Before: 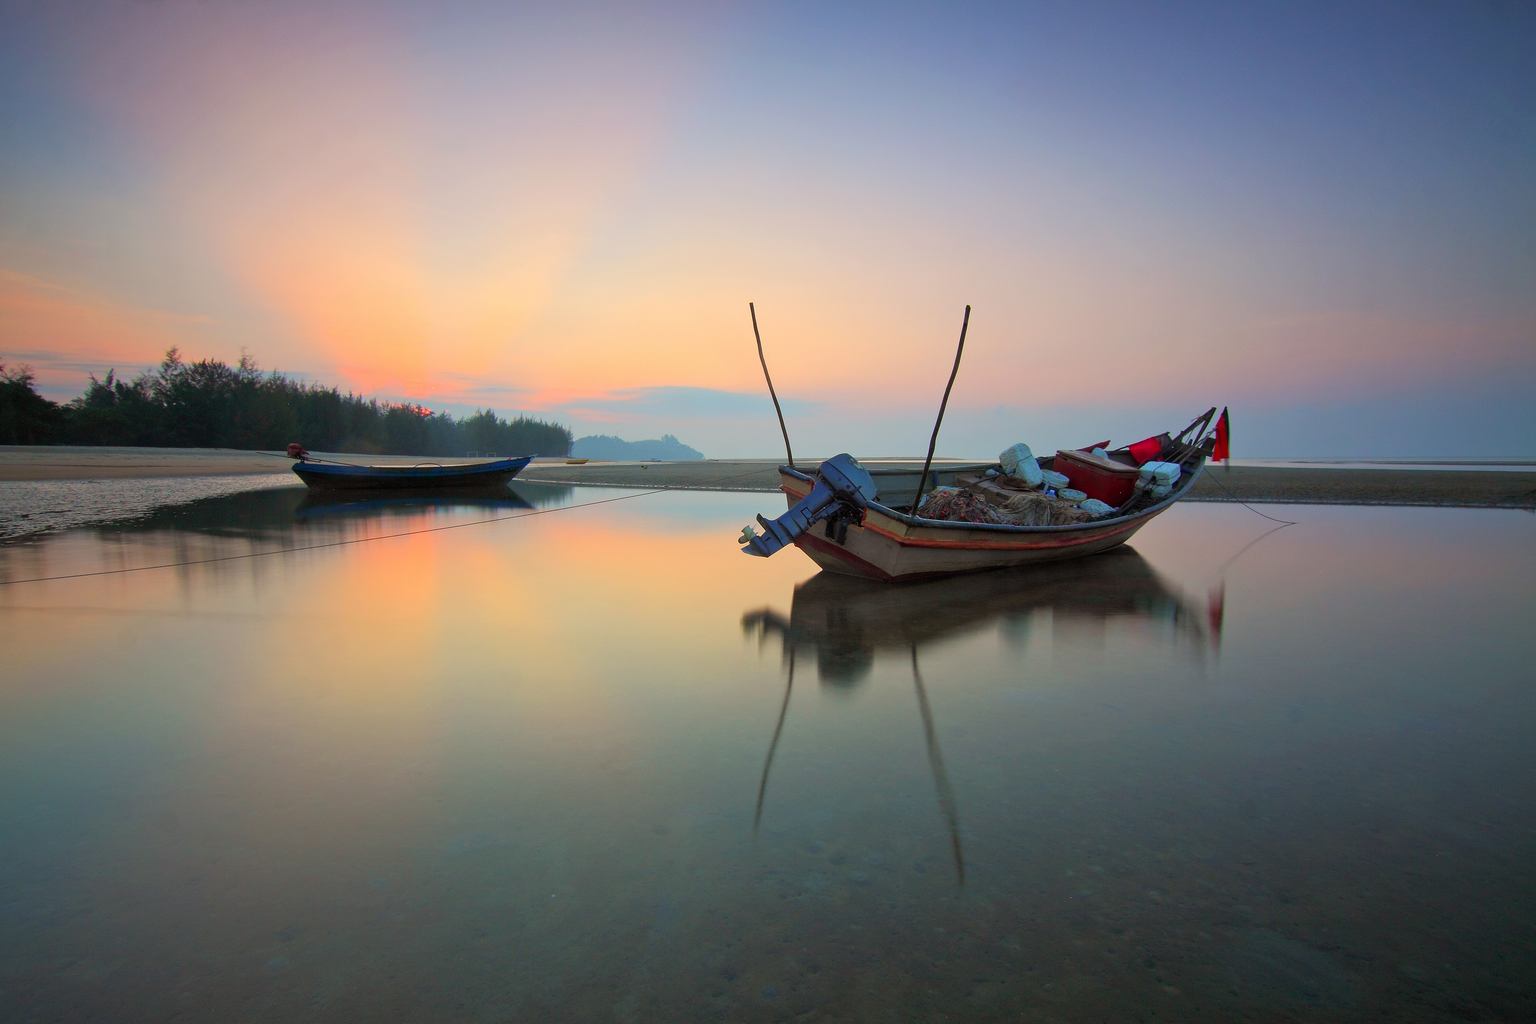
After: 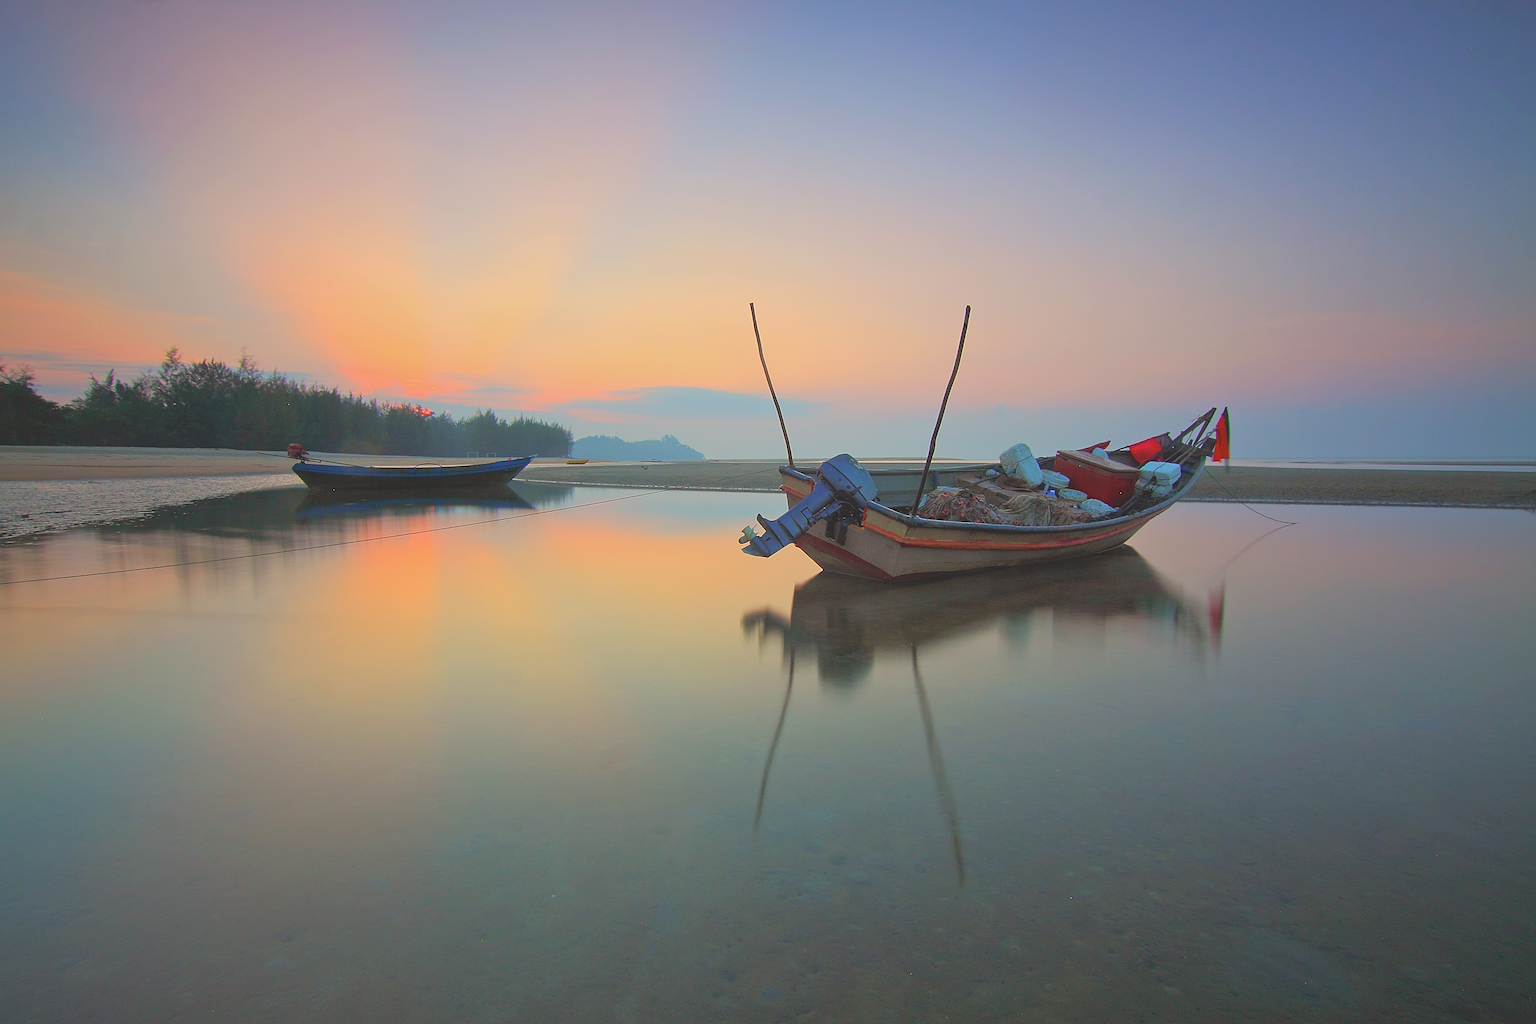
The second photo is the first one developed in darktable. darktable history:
sharpen: on, module defaults
tone curve: curves: ch0 [(0, 0.172) (1, 0.91)], color space Lab, independent channels, preserve colors none
